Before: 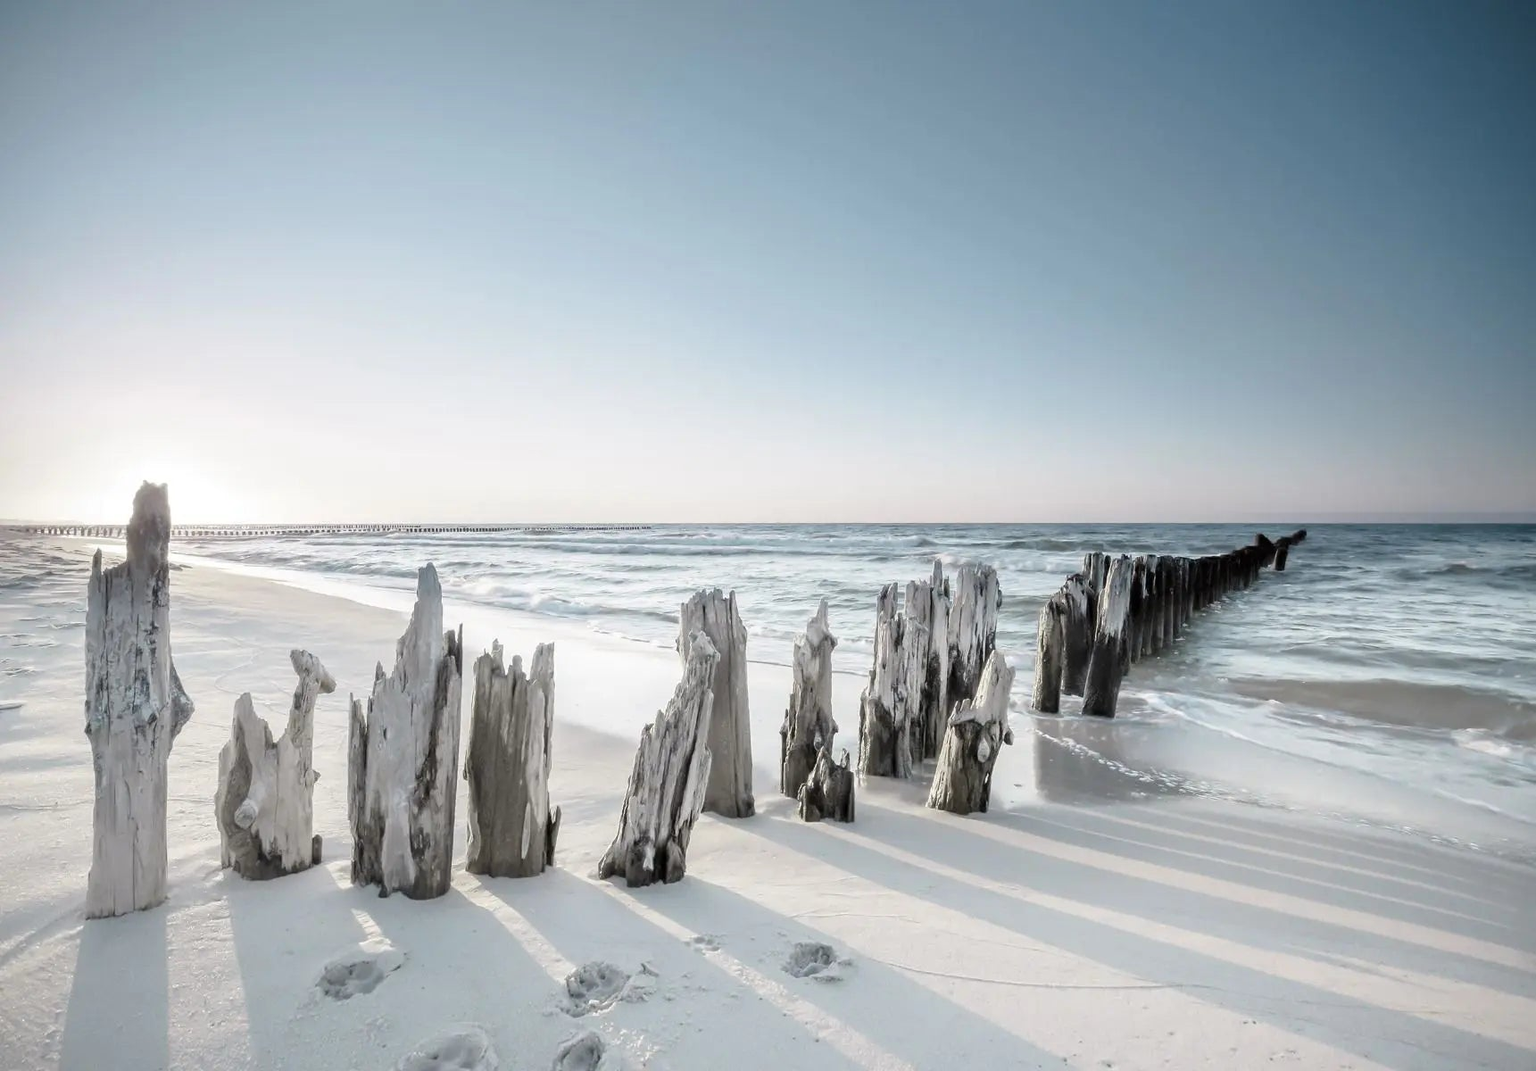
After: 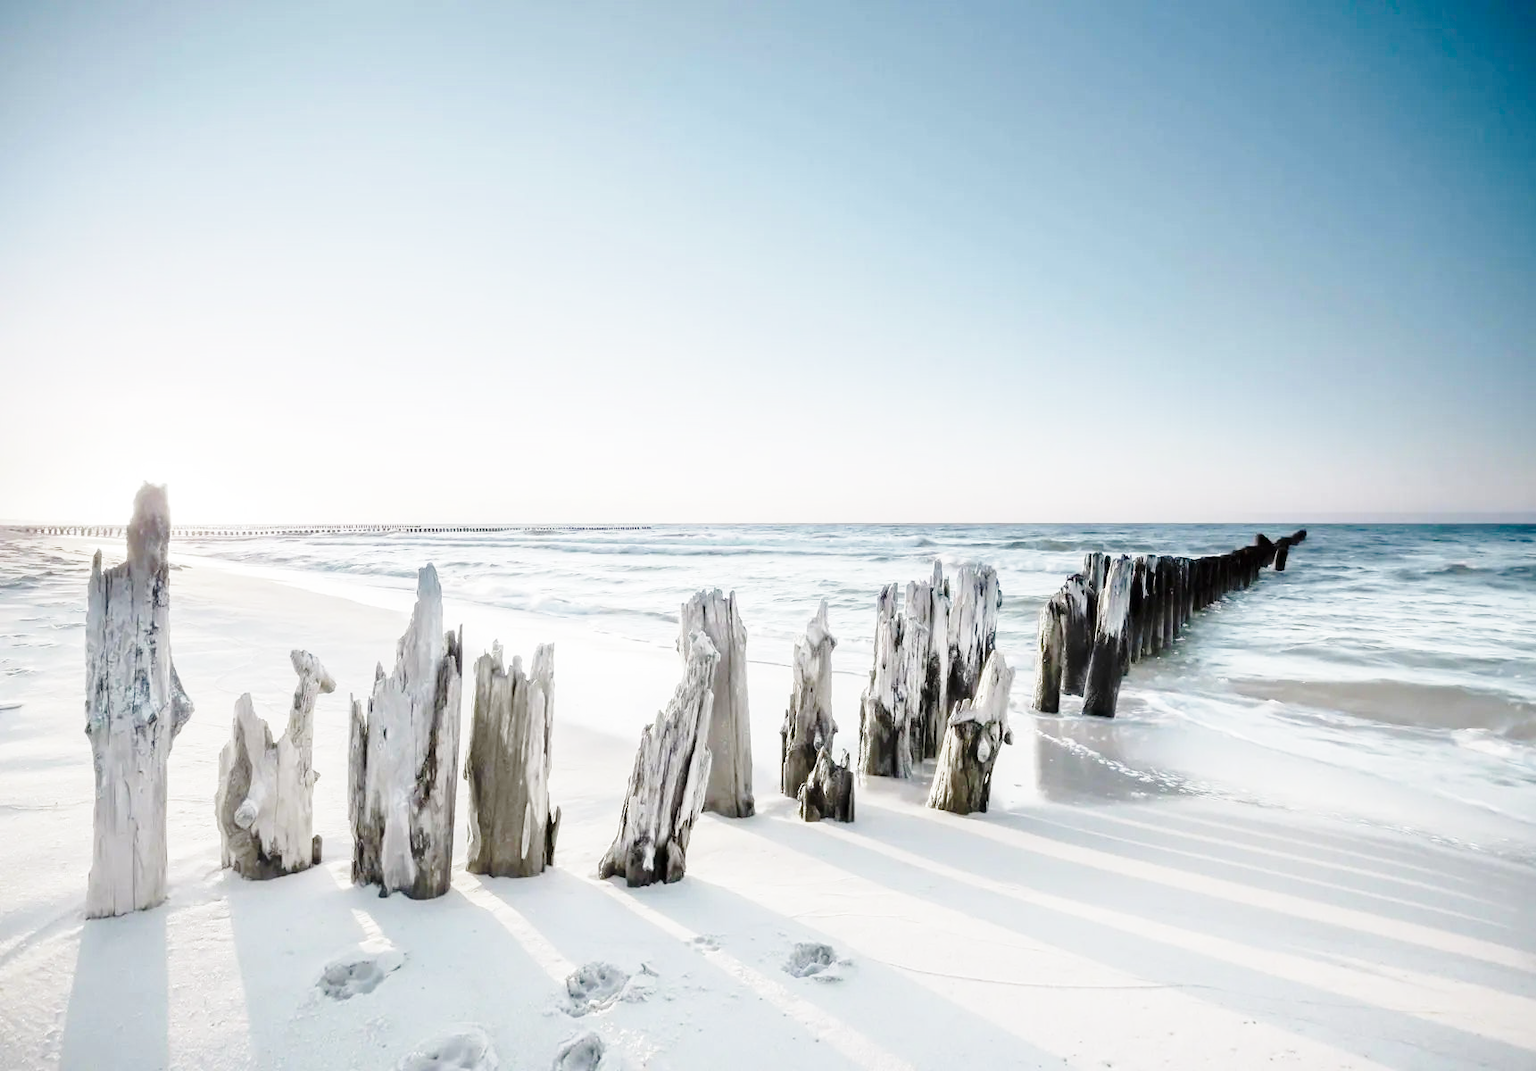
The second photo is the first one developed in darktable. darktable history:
color balance rgb: perceptual saturation grading › global saturation 20%, perceptual saturation grading › highlights -25%, perceptual saturation grading › shadows 25%
base curve: curves: ch0 [(0, 0) (0.028, 0.03) (0.121, 0.232) (0.46, 0.748) (0.859, 0.968) (1, 1)], preserve colors none
